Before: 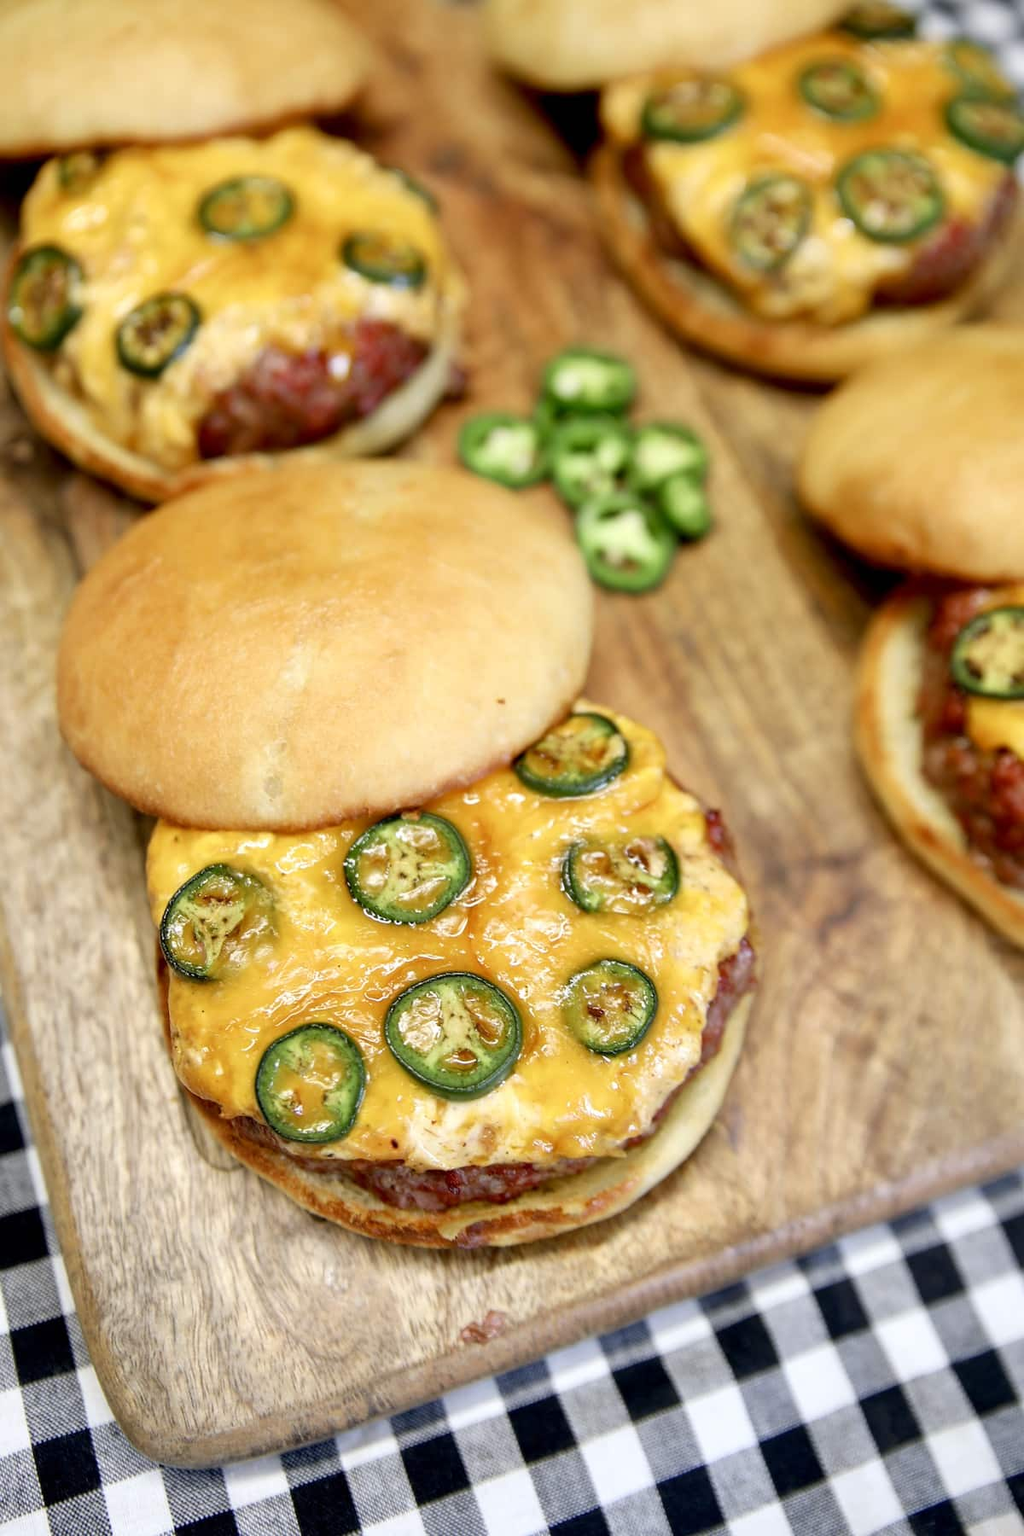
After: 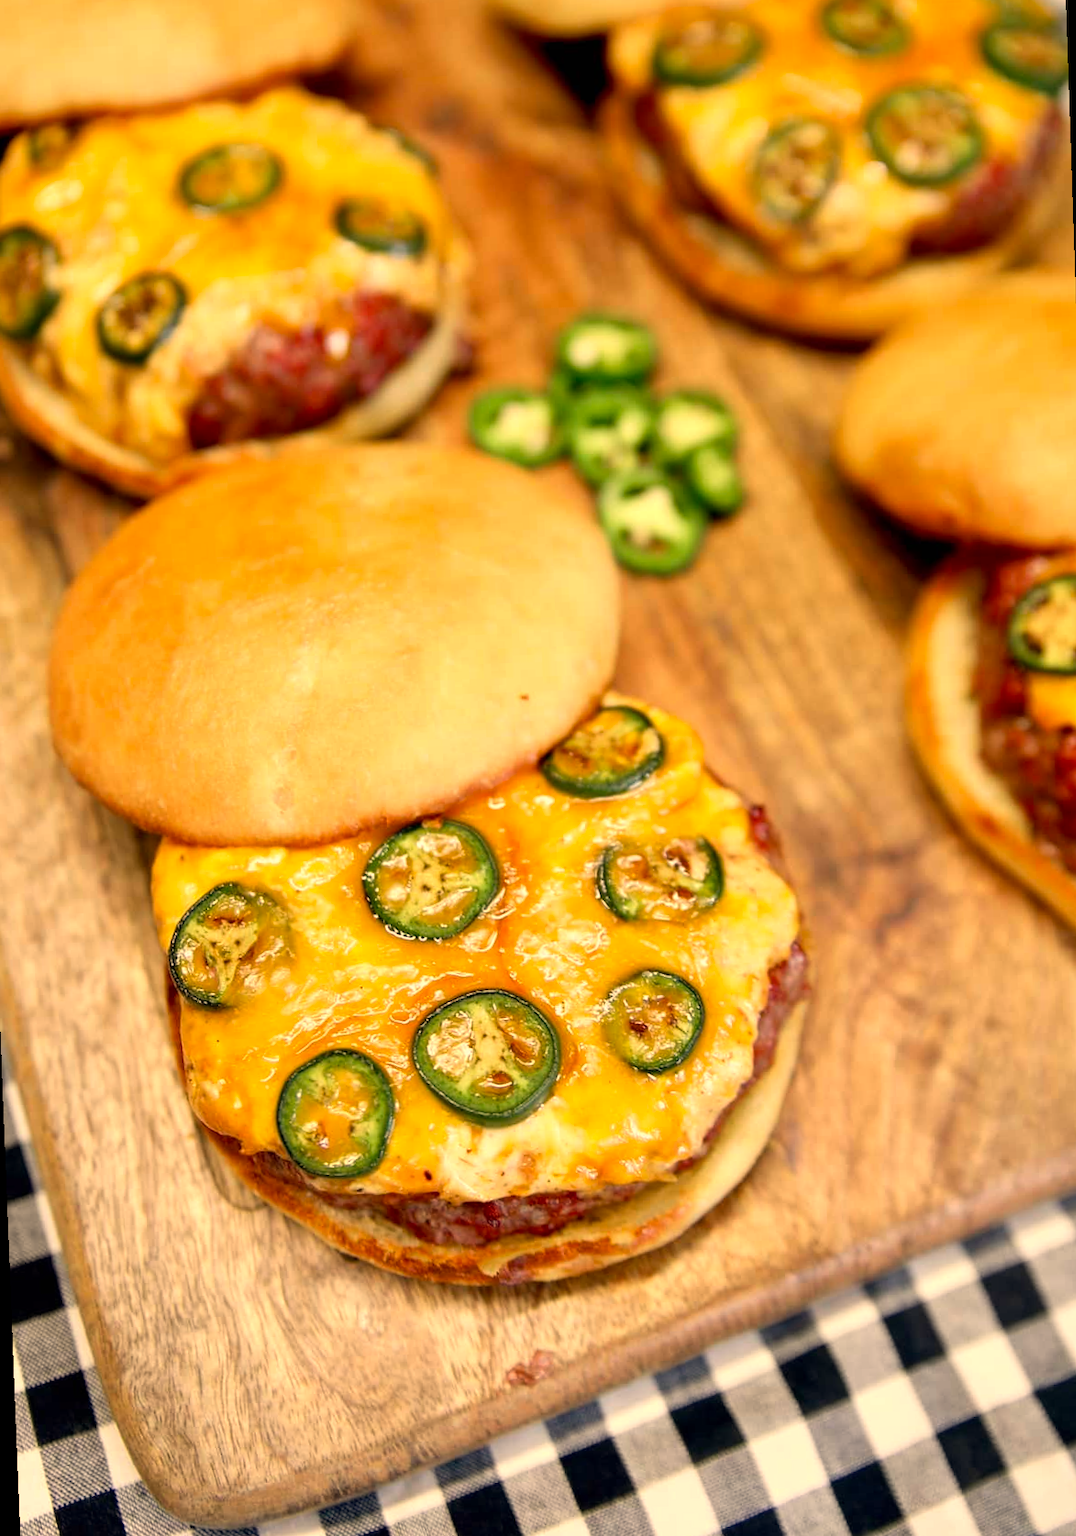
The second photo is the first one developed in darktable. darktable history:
rotate and perspective: rotation -2.12°, lens shift (vertical) 0.009, lens shift (horizontal) -0.008, automatic cropping original format, crop left 0.036, crop right 0.964, crop top 0.05, crop bottom 0.959
tone equalizer: on, module defaults
white balance: red 1.138, green 0.996, blue 0.812
